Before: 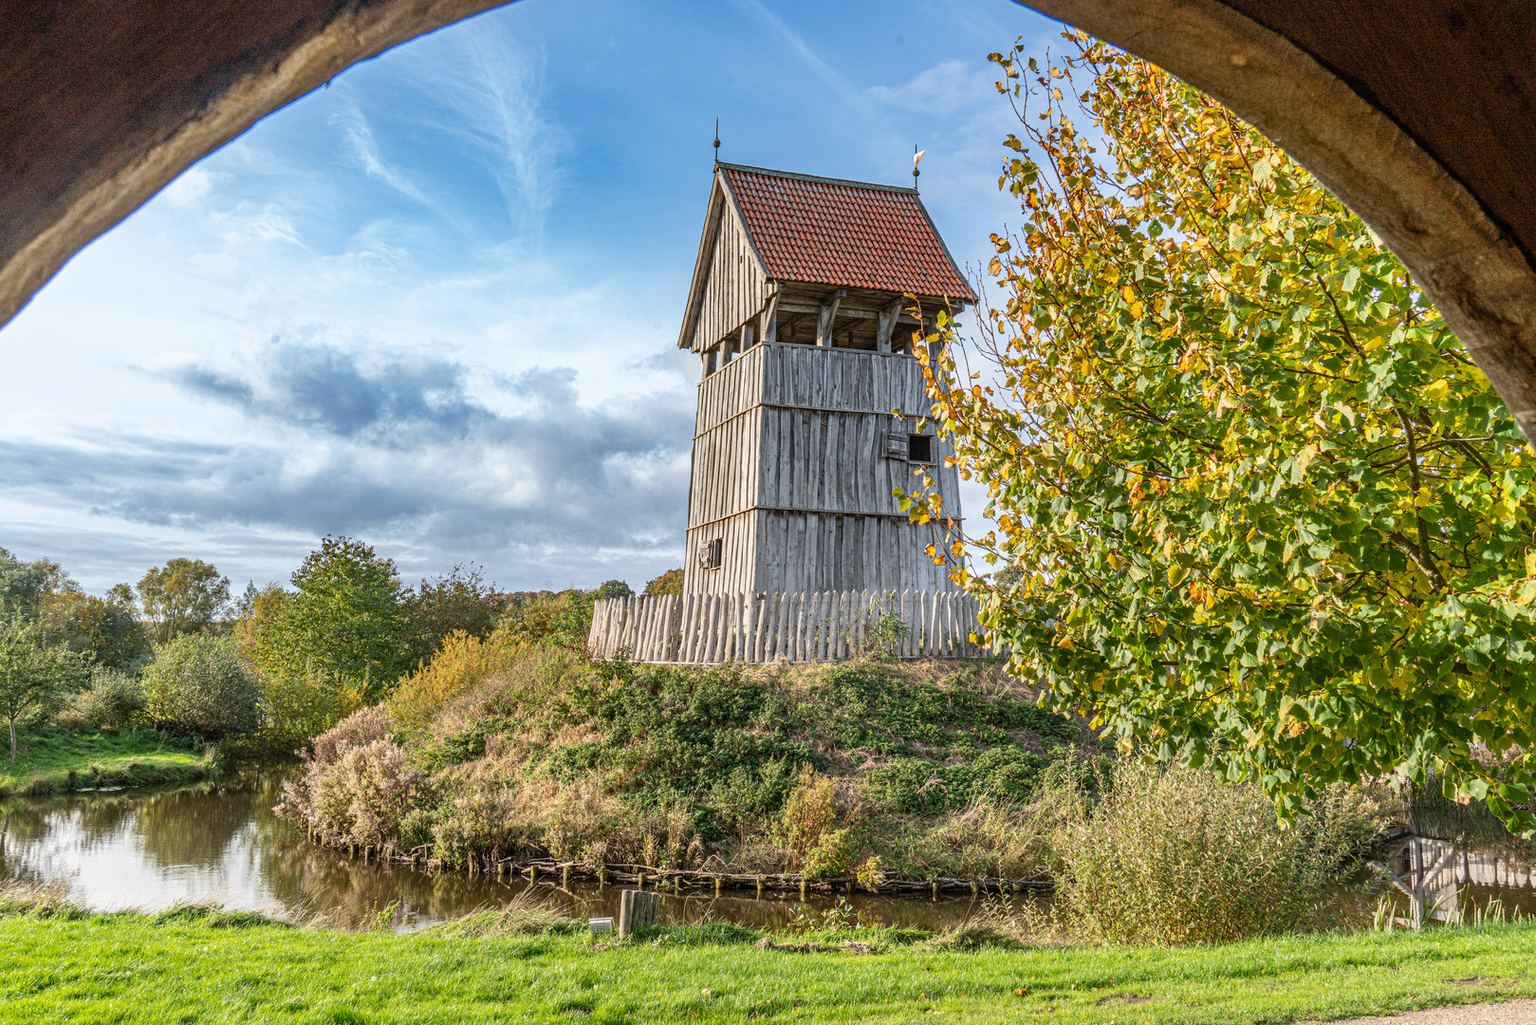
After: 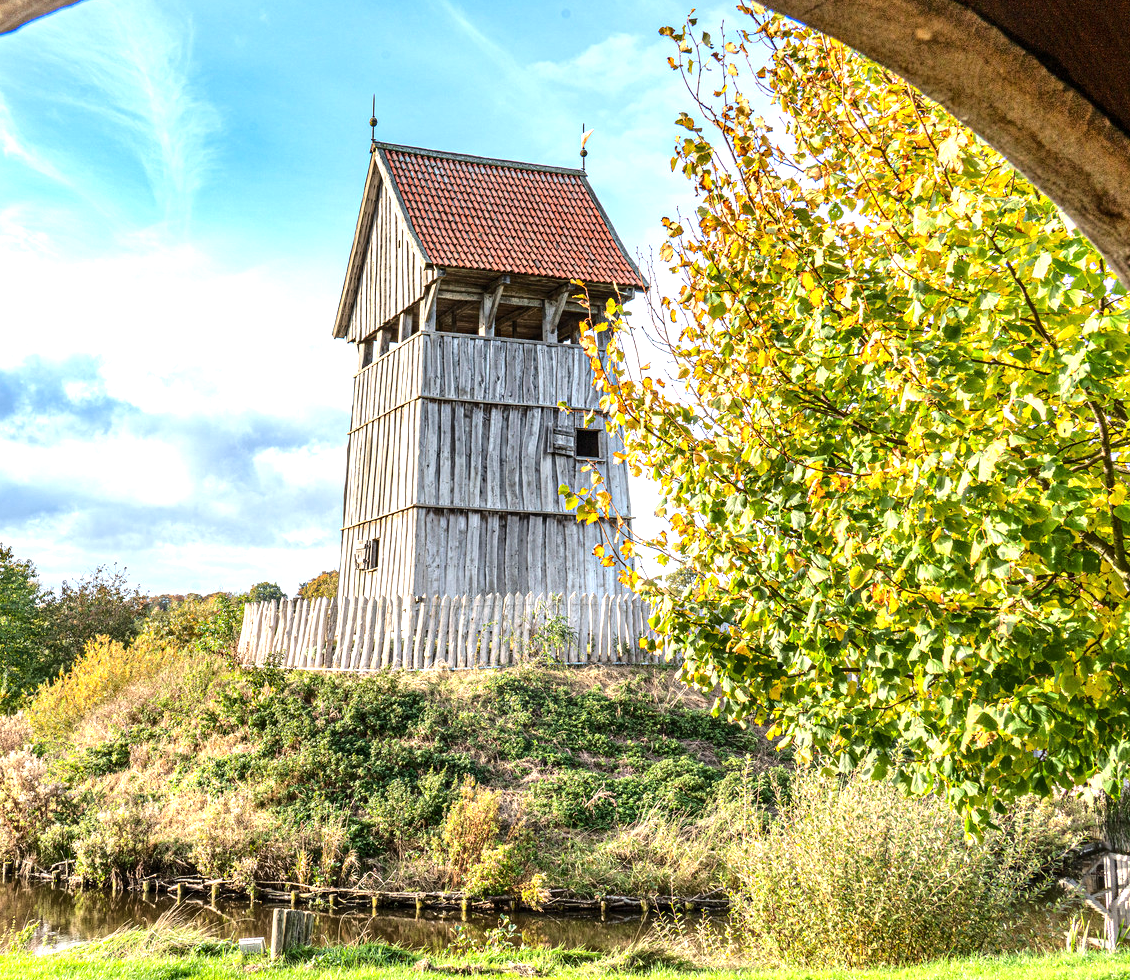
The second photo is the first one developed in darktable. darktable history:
exposure: black level correction 0.001, exposure 1.048 EV, compensate highlight preservation false
base curve: curves: ch0 [(0, 0) (0.073, 0.04) (0.157, 0.139) (0.492, 0.492) (0.758, 0.758) (1, 1)]
crop and rotate: left 23.62%, top 2.743%, right 6.568%, bottom 6.504%
